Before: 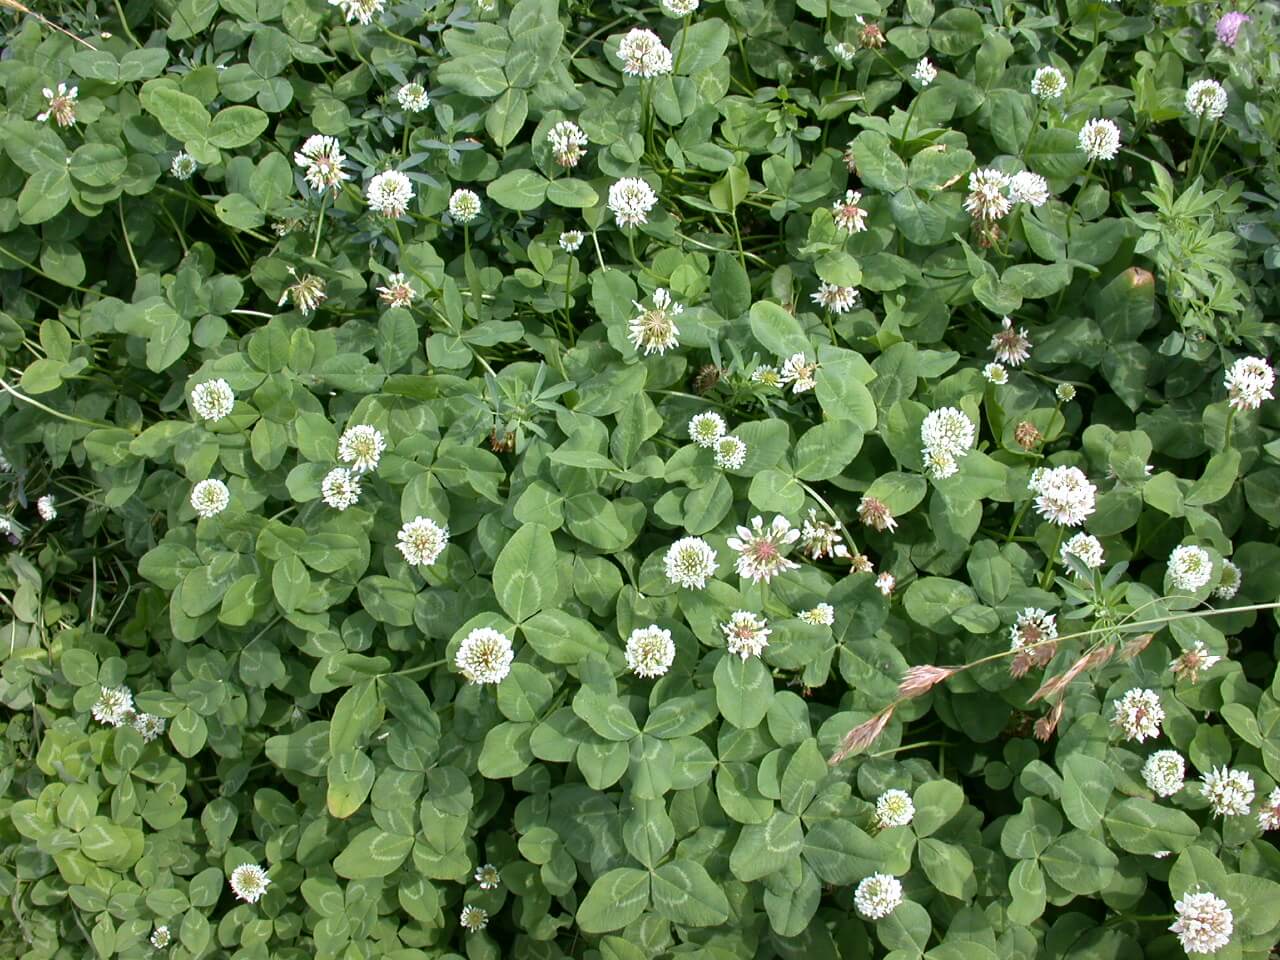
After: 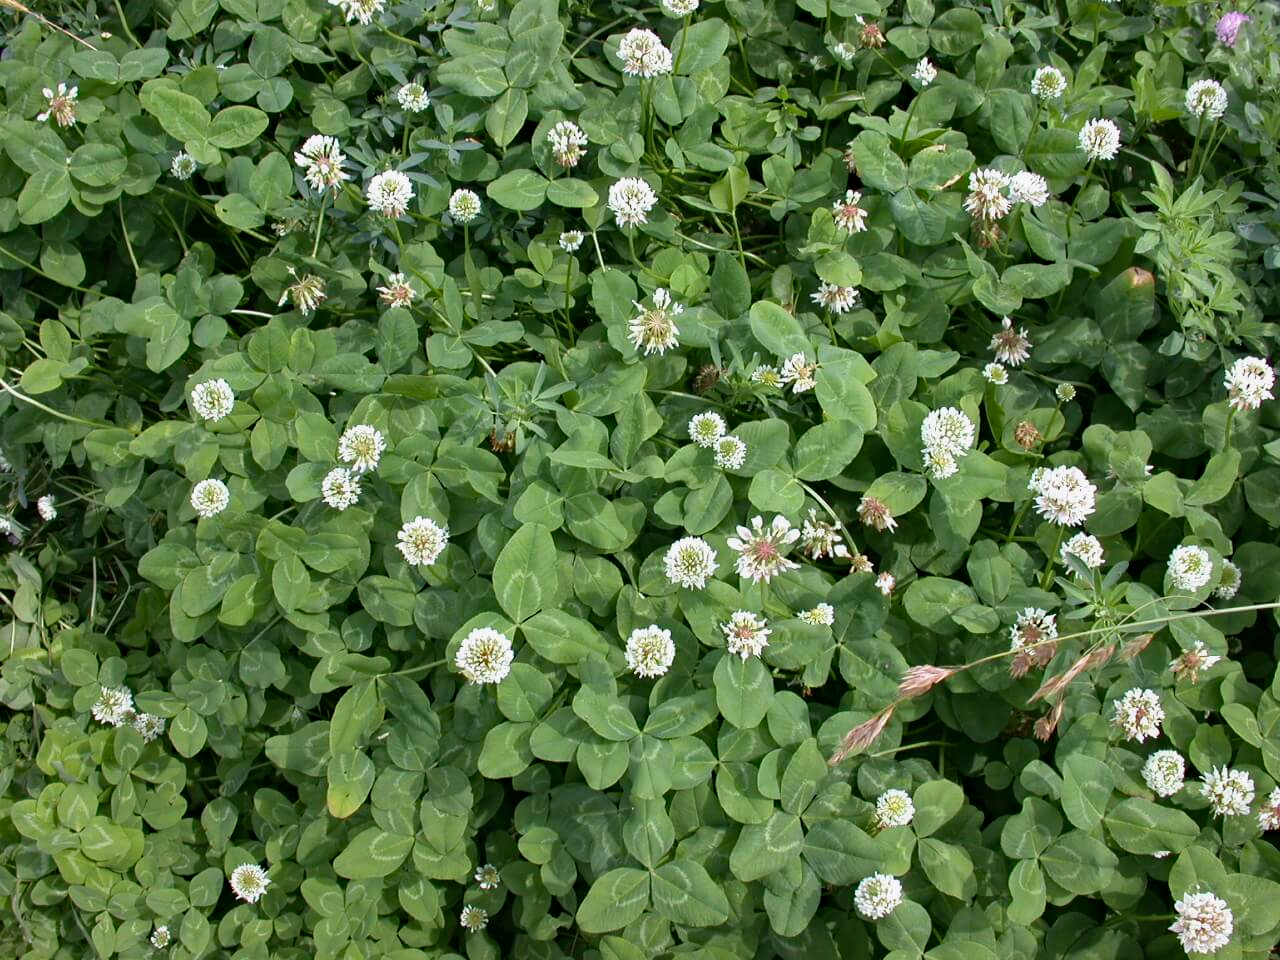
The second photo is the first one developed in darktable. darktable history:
shadows and highlights: white point adjustment -3.64, highlights -63.34, highlights color adjustment 42%, soften with gaussian
haze removal: compatibility mode true, adaptive false
